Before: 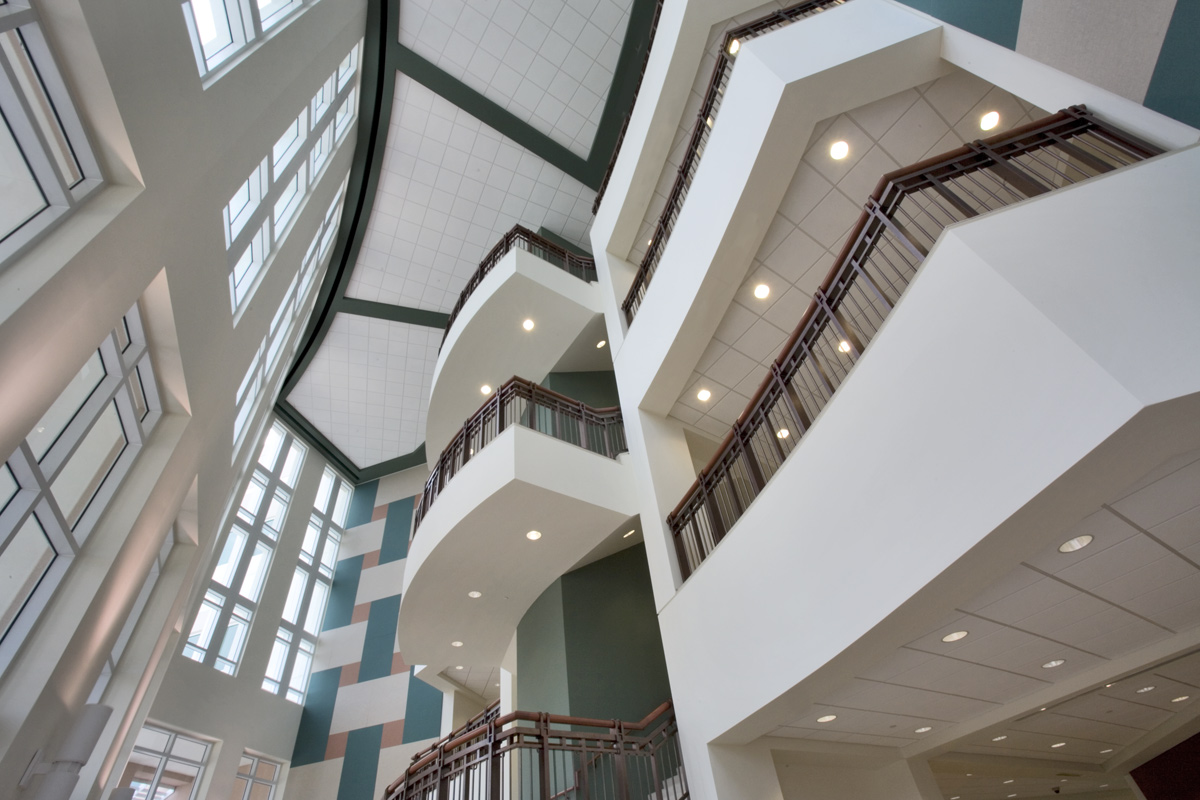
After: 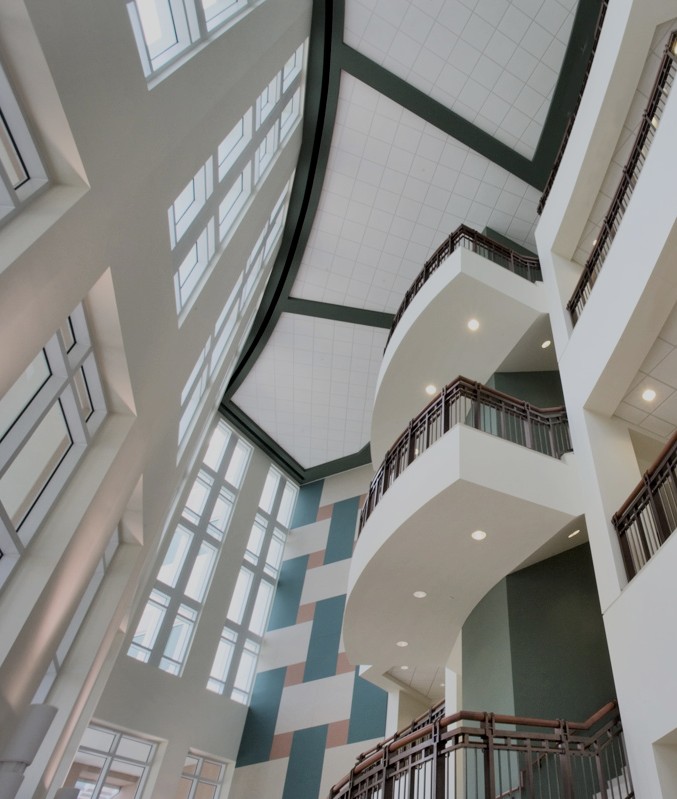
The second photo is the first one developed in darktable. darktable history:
filmic rgb: black relative exposure -7.65 EV, white relative exposure 4.56 EV, hardness 3.61
crop: left 4.642%, right 38.916%
